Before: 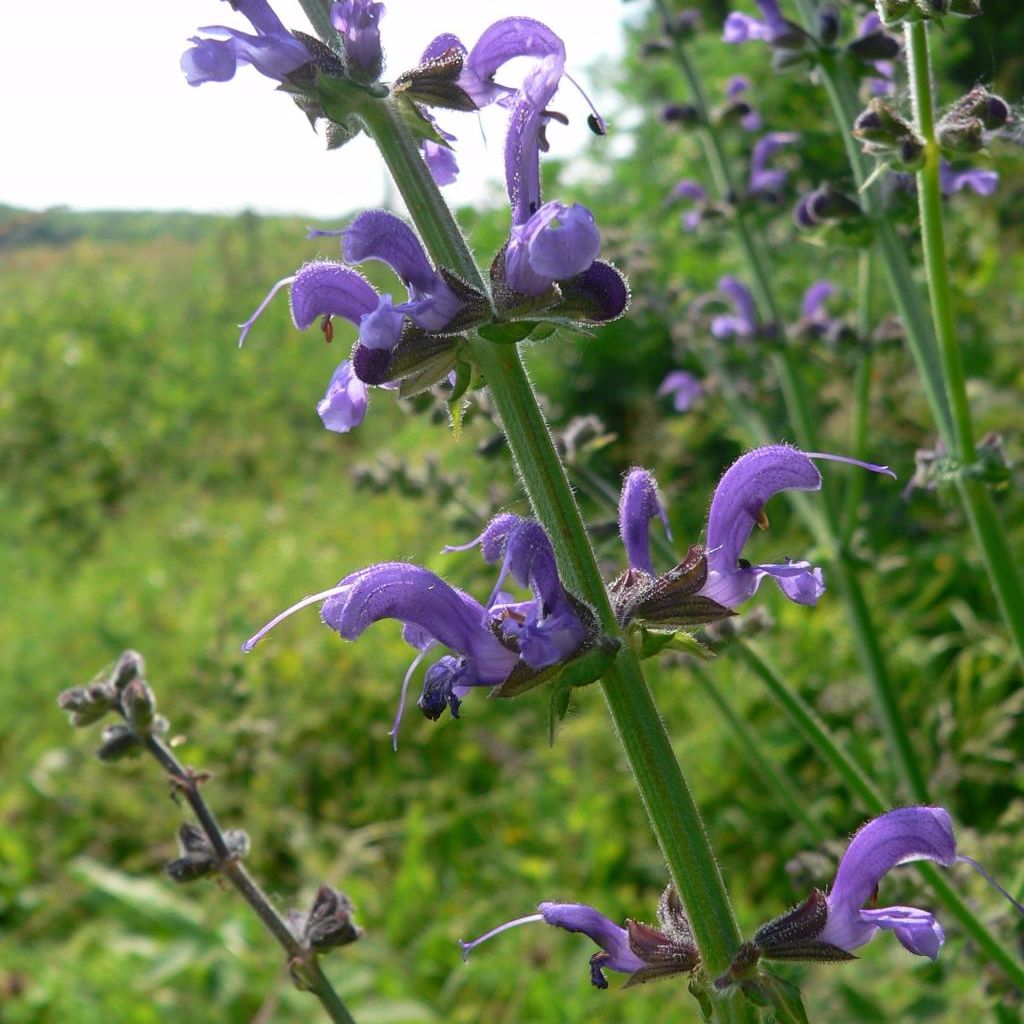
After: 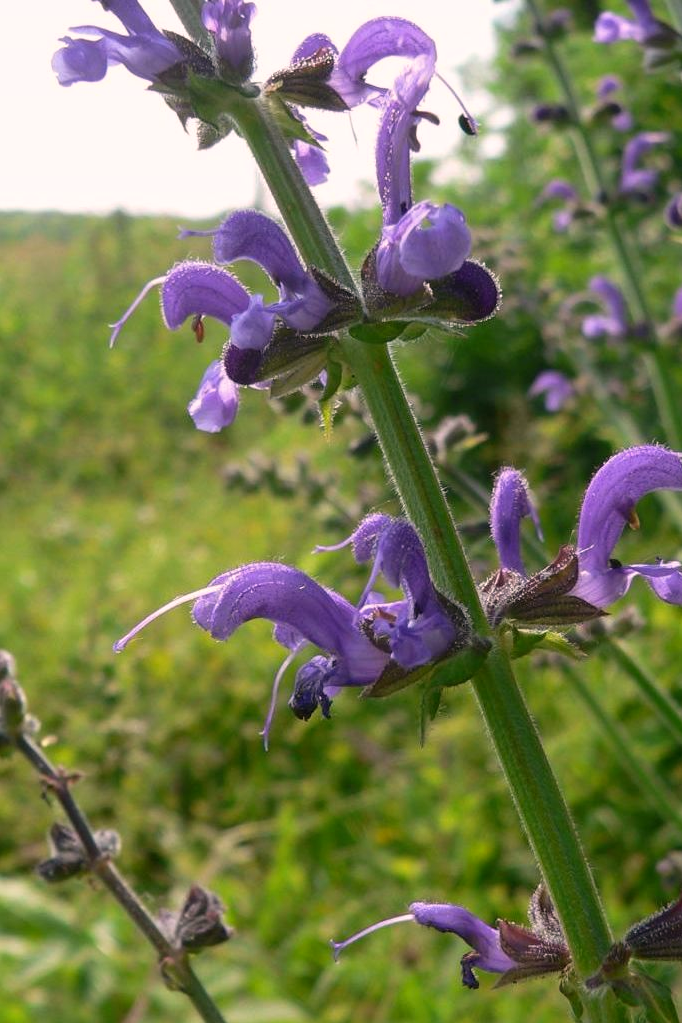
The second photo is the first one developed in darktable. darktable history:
crop and rotate: left 12.648%, right 20.685%
color correction: highlights a* 7.34, highlights b* 4.37
